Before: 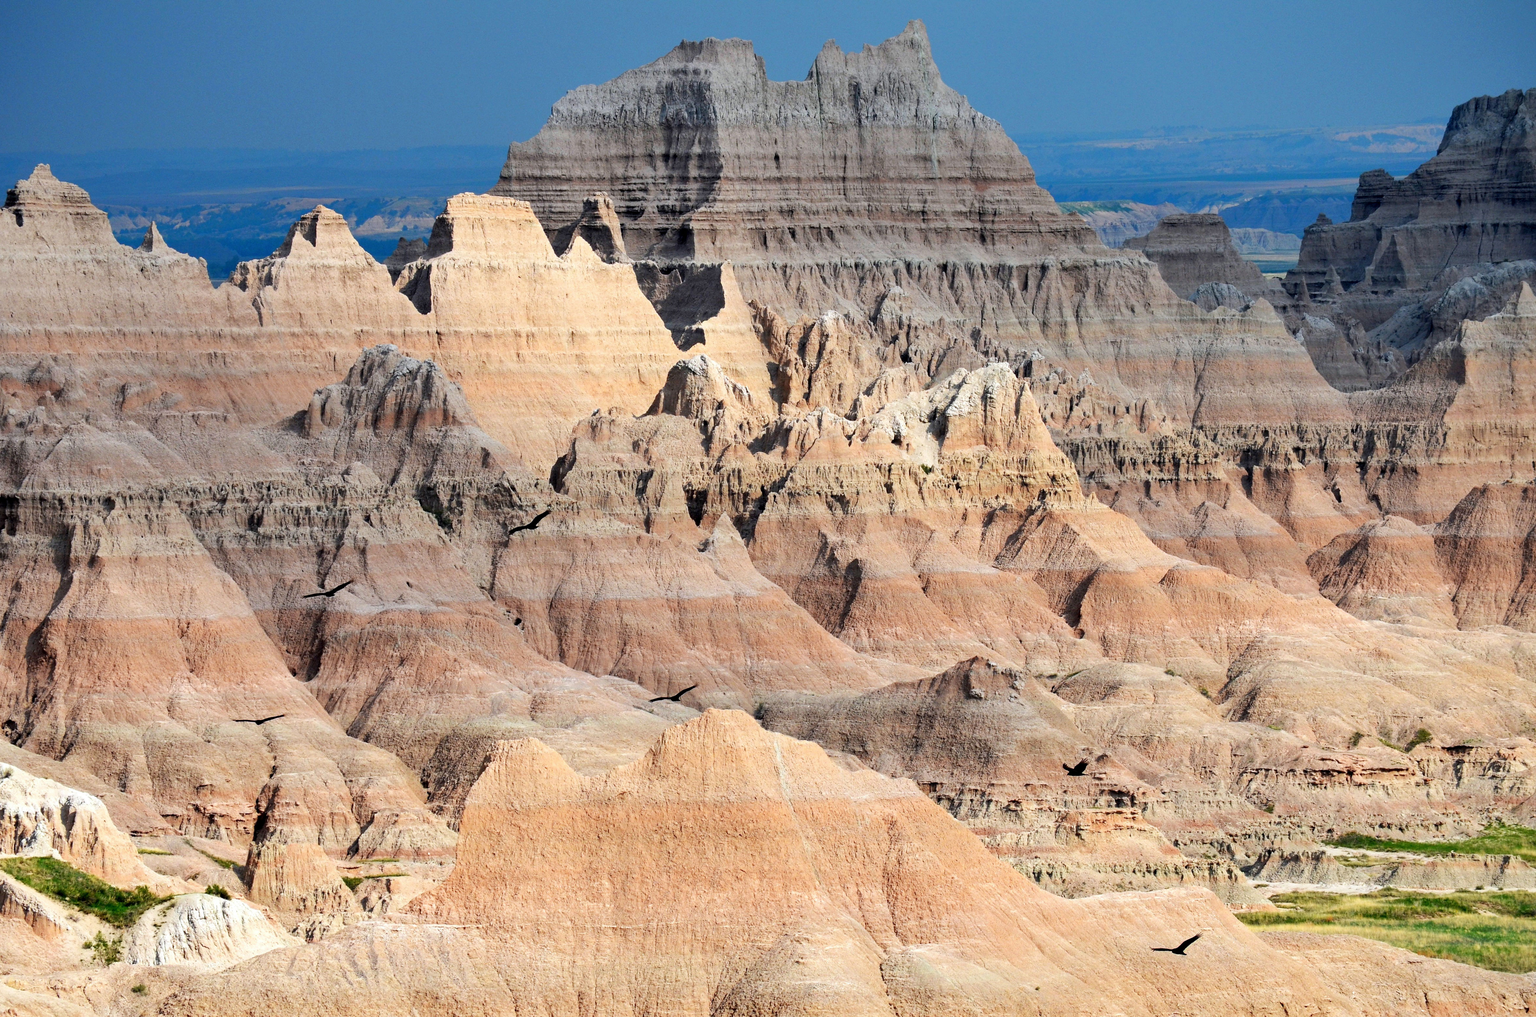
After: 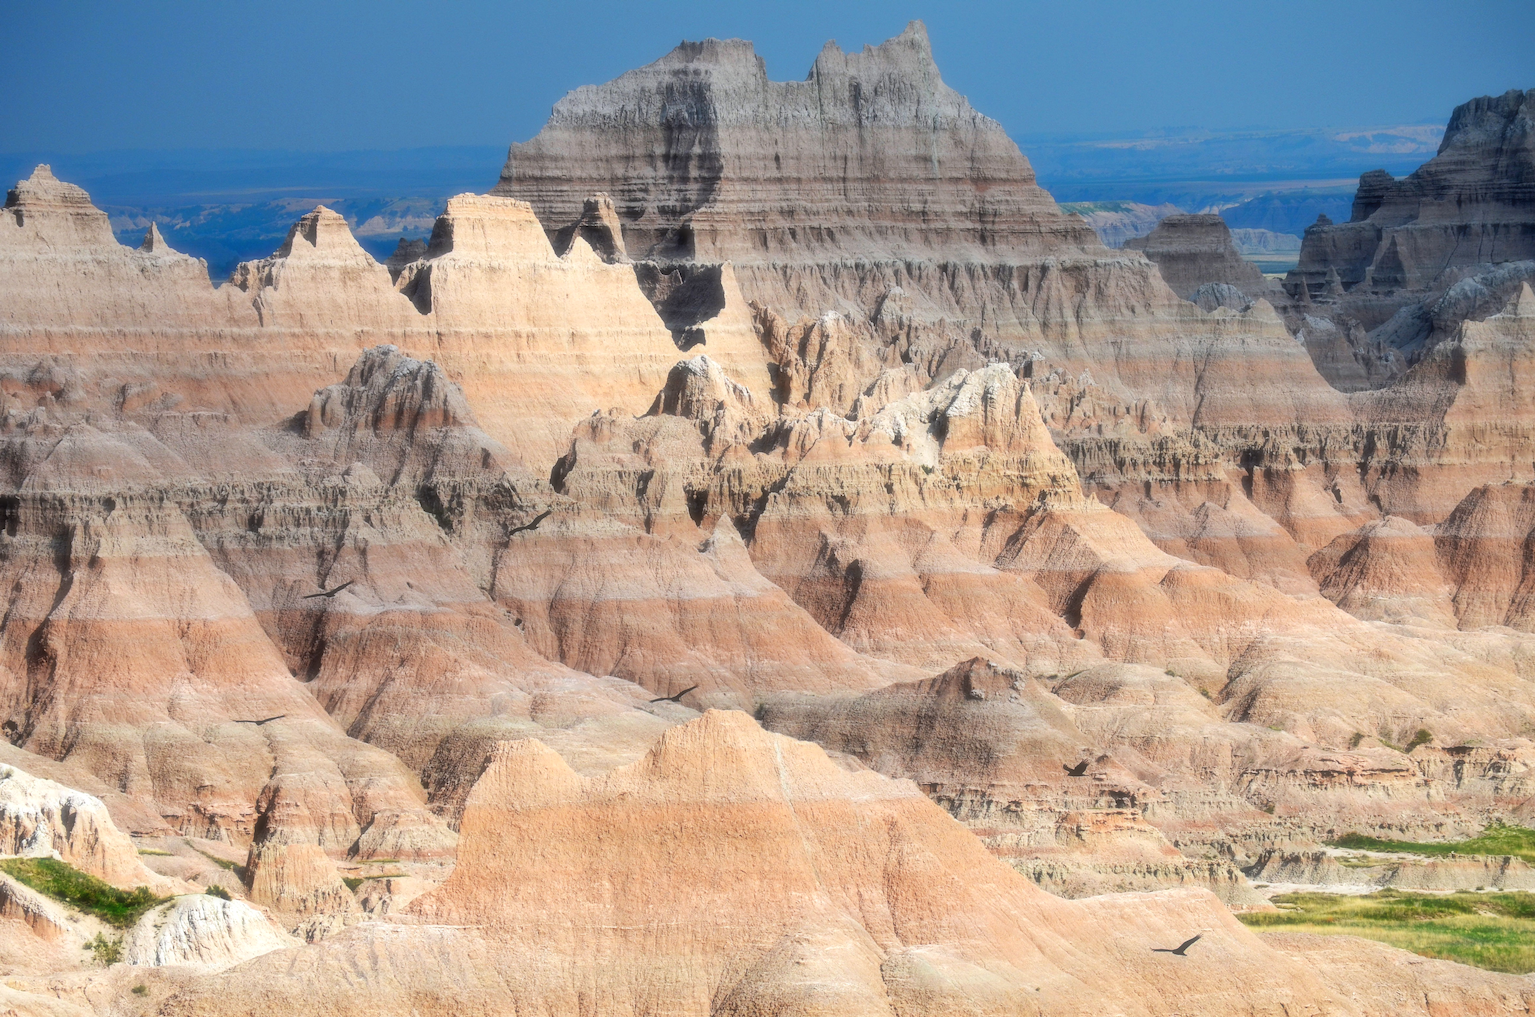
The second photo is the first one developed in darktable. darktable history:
levels: levels [0, 0.492, 0.984]
soften: size 19.52%, mix 20.32%
